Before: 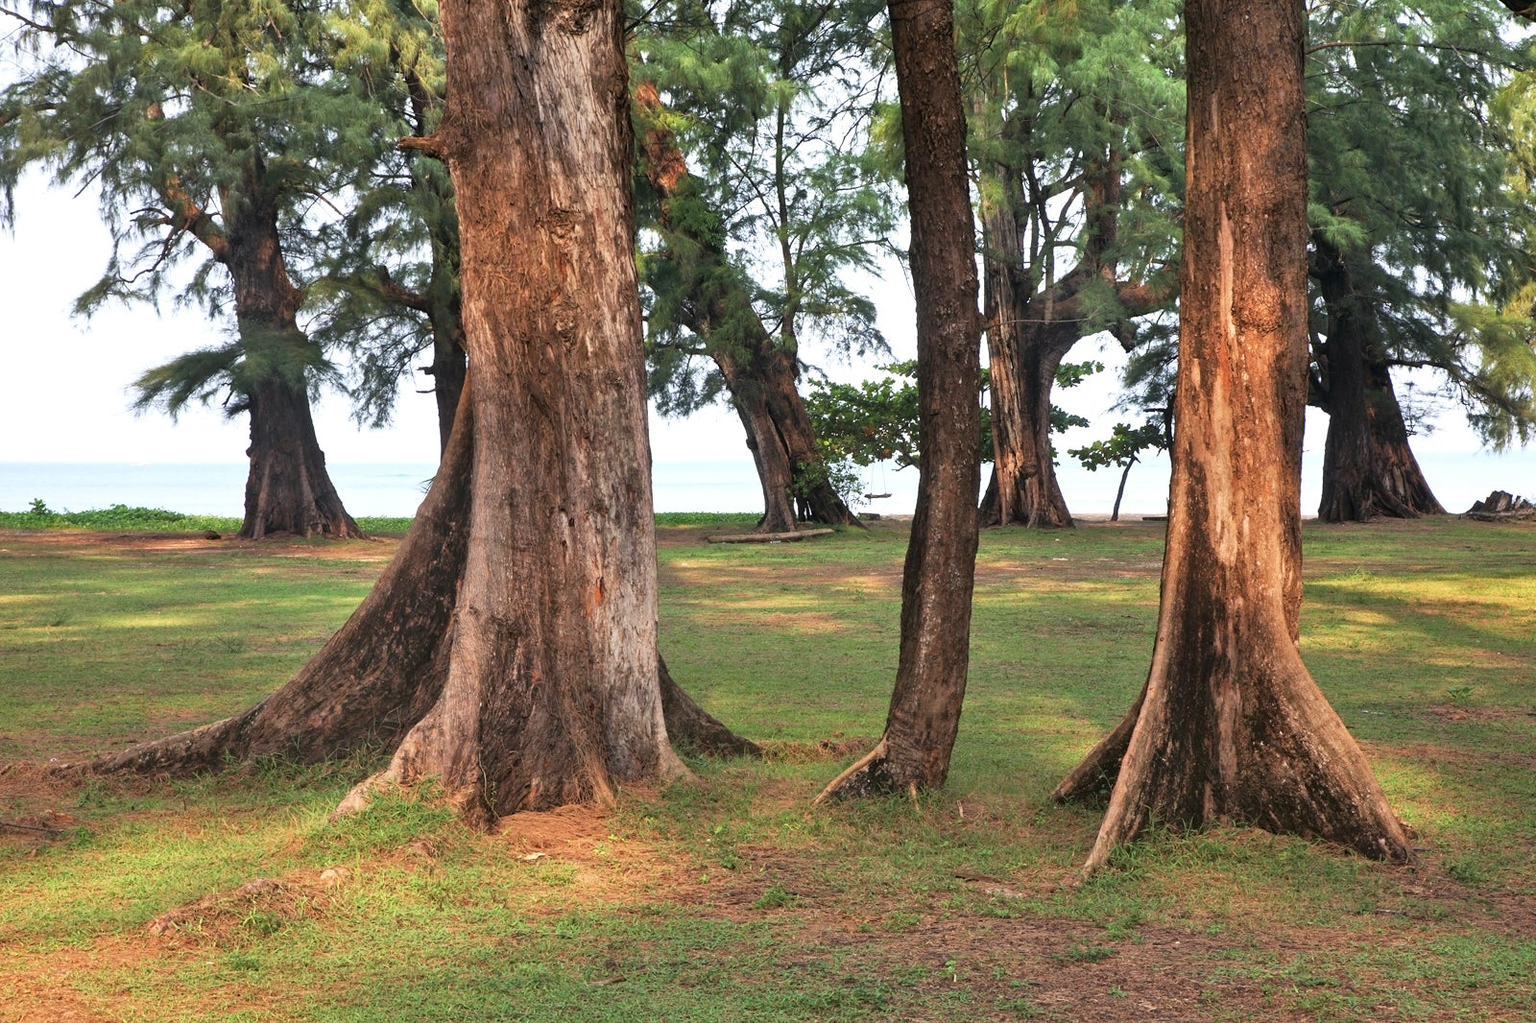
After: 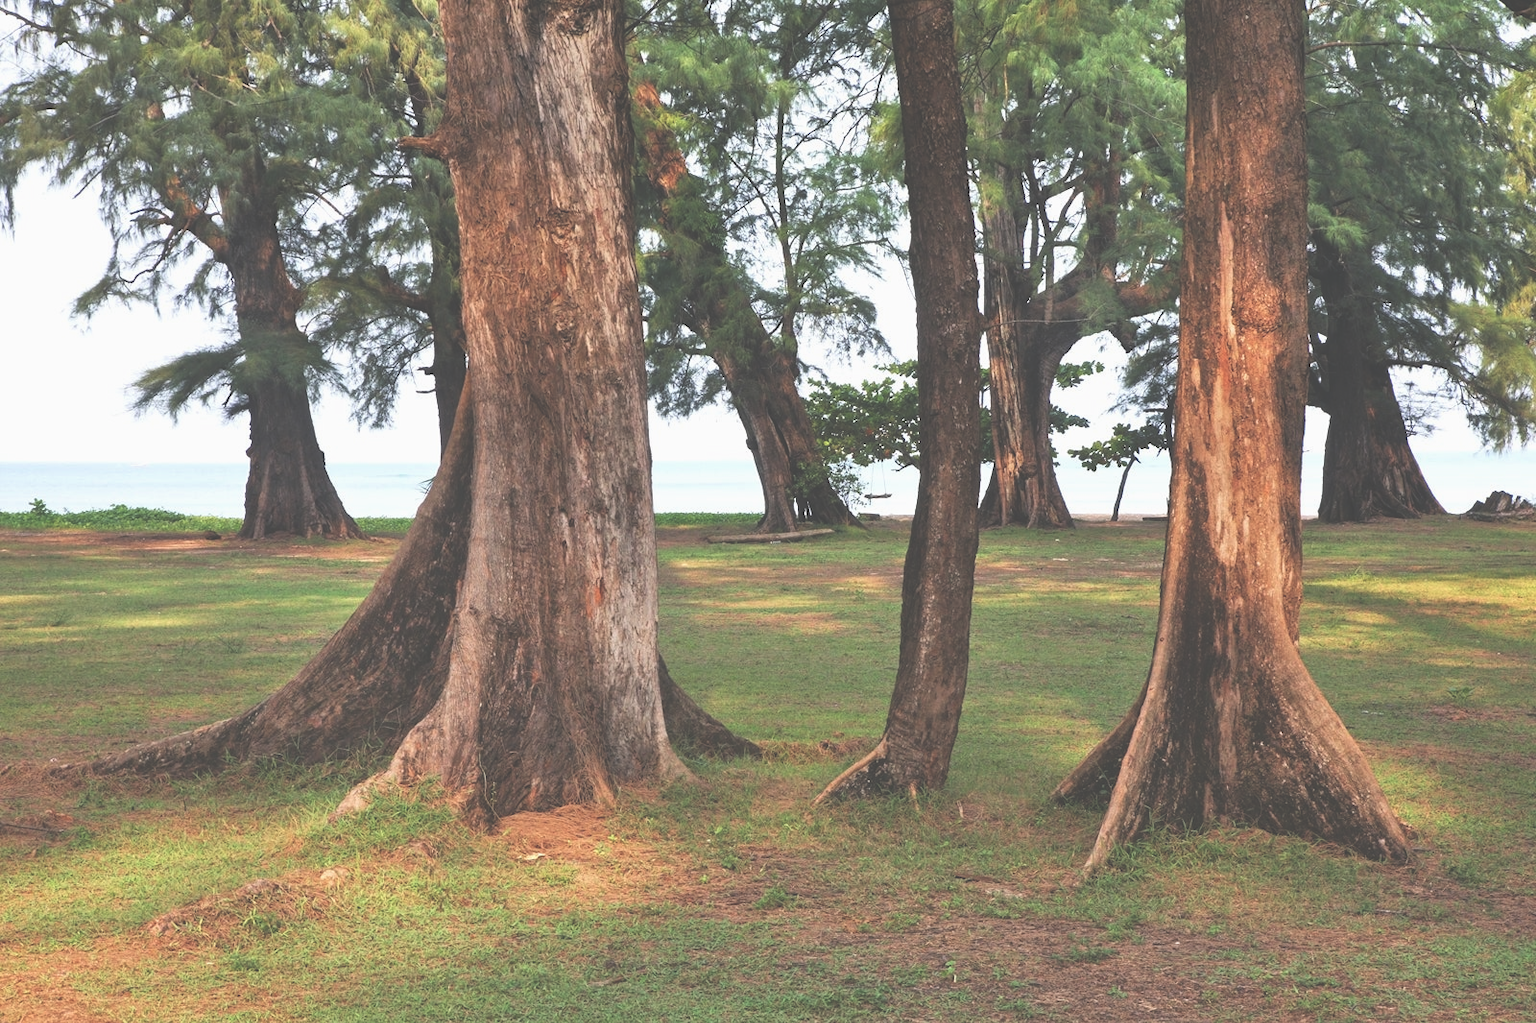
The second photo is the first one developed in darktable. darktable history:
exposure: black level correction -0.06, exposure -0.049 EV, compensate exposure bias true, compensate highlight preservation false
